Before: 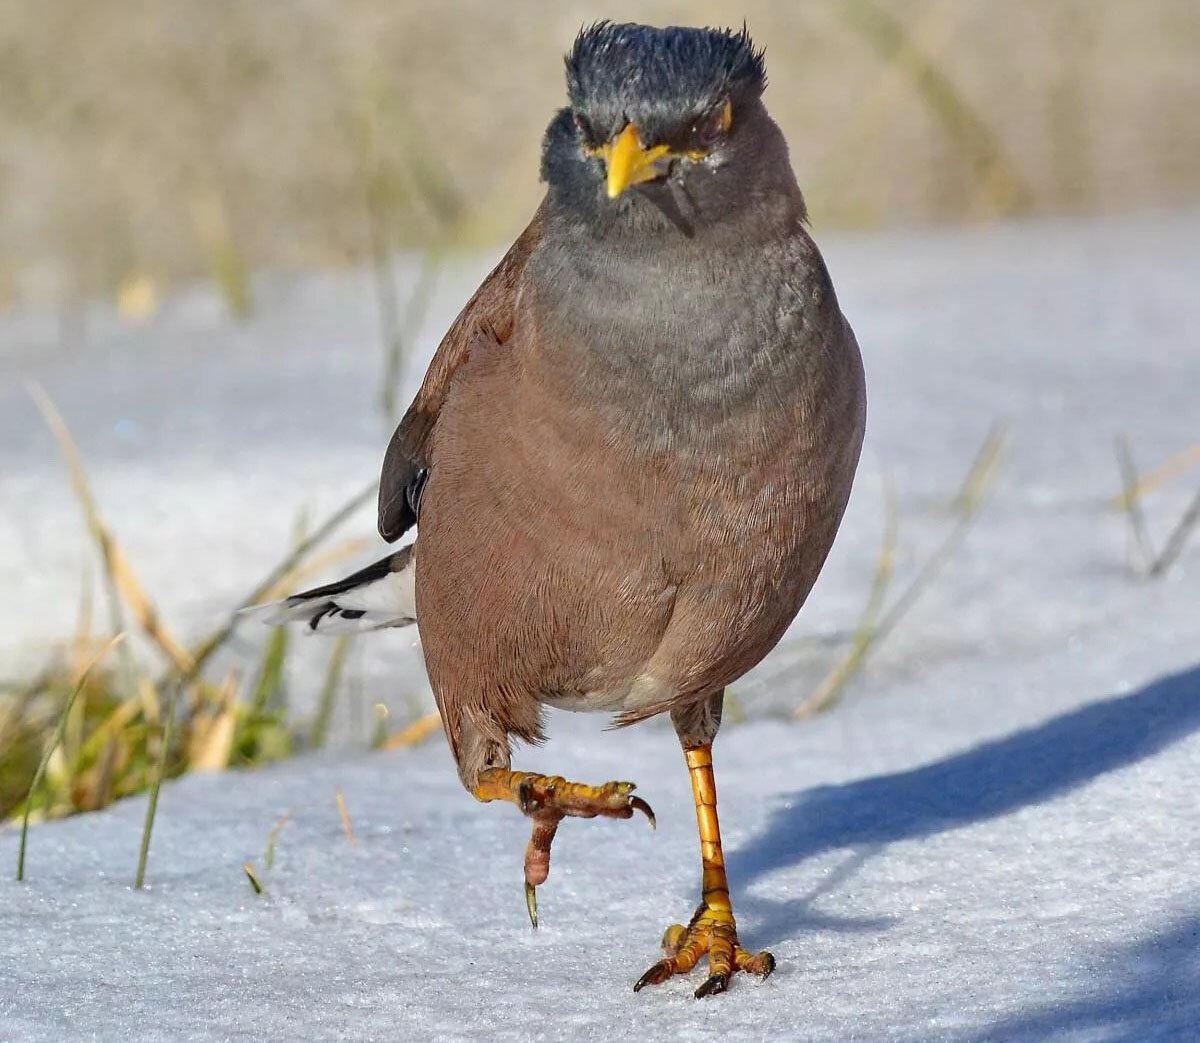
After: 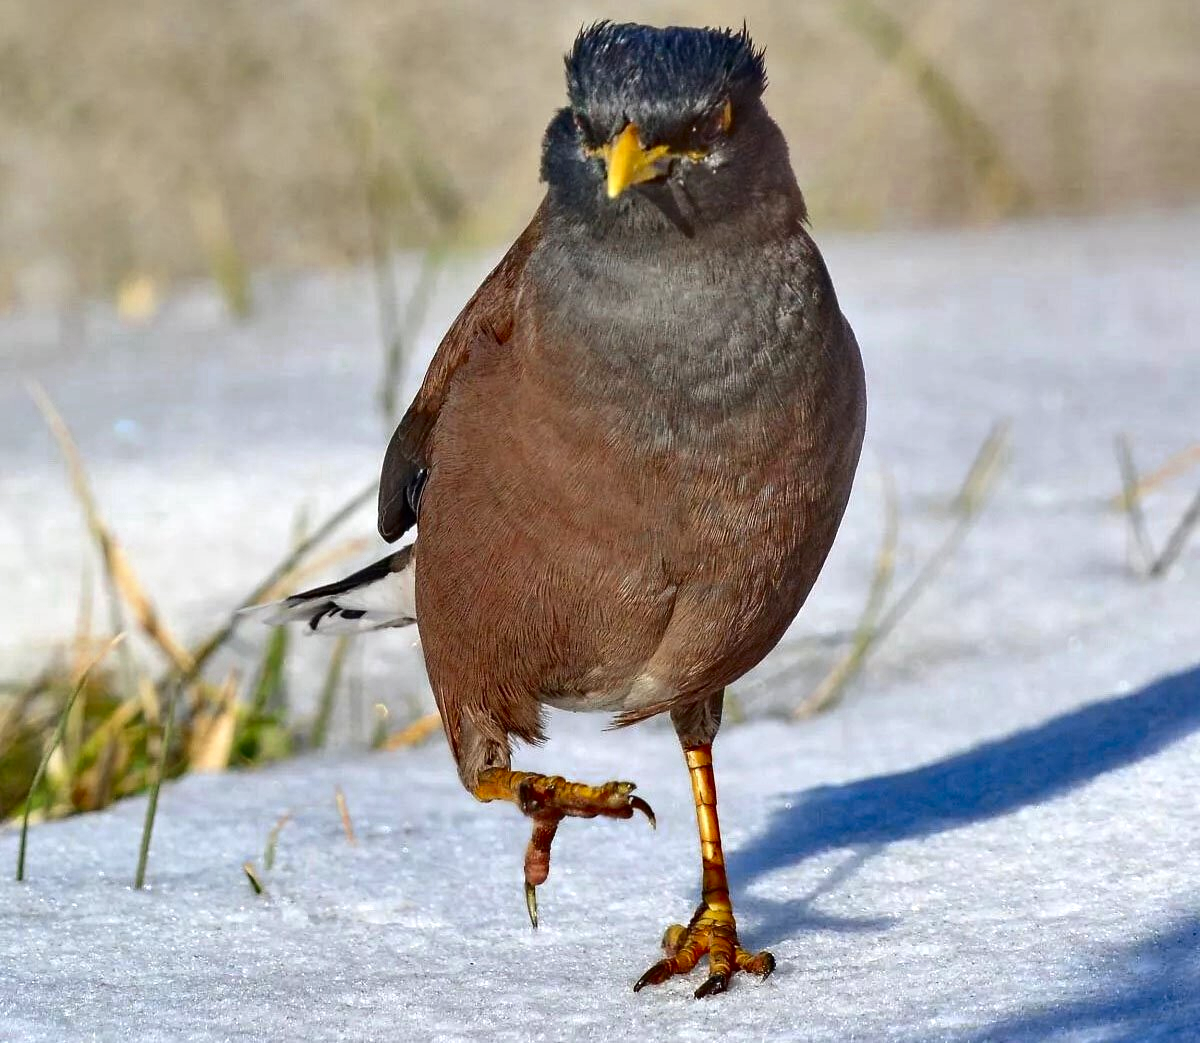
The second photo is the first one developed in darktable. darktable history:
contrast brightness saturation: contrast 0.123, brightness -0.122, saturation 0.205
levels: levels [0, 0.474, 0.947]
color zones: curves: ch0 [(0, 0.5) (0.125, 0.4) (0.25, 0.5) (0.375, 0.4) (0.5, 0.4) (0.625, 0.6) (0.75, 0.6) (0.875, 0.5)]; ch1 [(0, 0.4) (0.125, 0.5) (0.25, 0.4) (0.375, 0.4) (0.5, 0.4) (0.625, 0.4) (0.75, 0.5) (0.875, 0.4)]; ch2 [(0, 0.6) (0.125, 0.5) (0.25, 0.5) (0.375, 0.6) (0.5, 0.6) (0.625, 0.5) (0.75, 0.5) (0.875, 0.5)]
